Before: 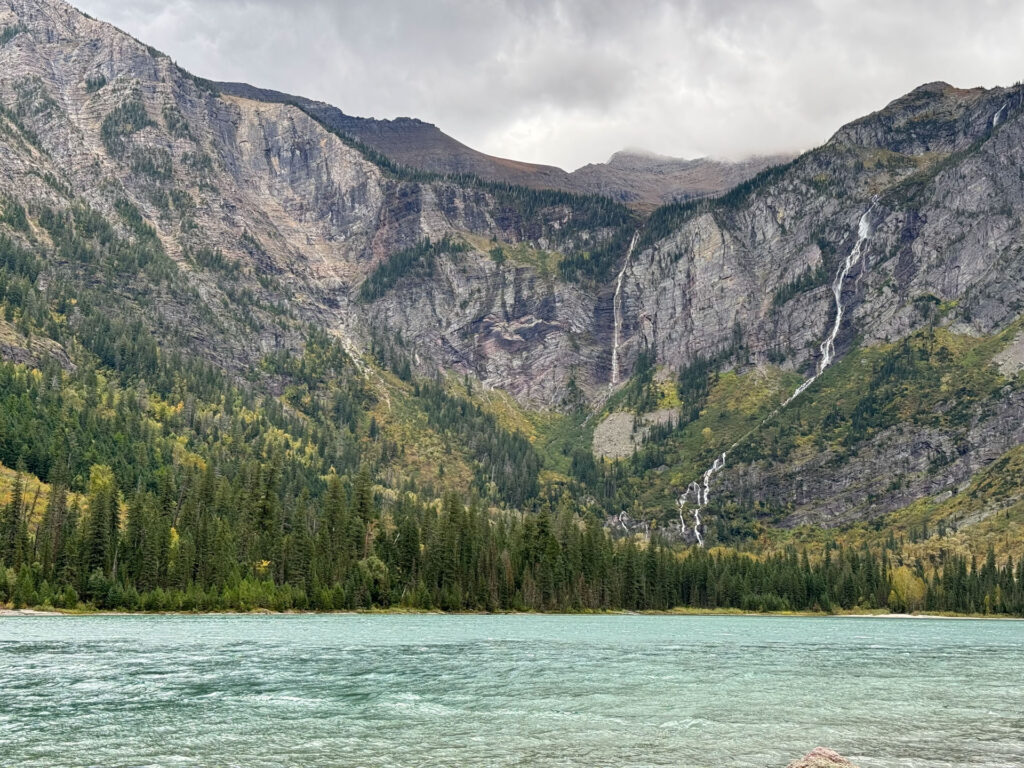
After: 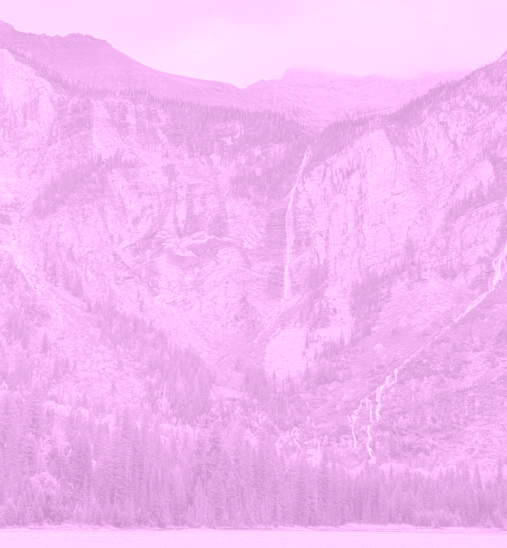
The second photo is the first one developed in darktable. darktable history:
crop: left 32.075%, top 10.976%, right 18.355%, bottom 17.596%
colorize: hue 331.2°, saturation 69%, source mix 30.28%, lightness 69.02%, version 1
